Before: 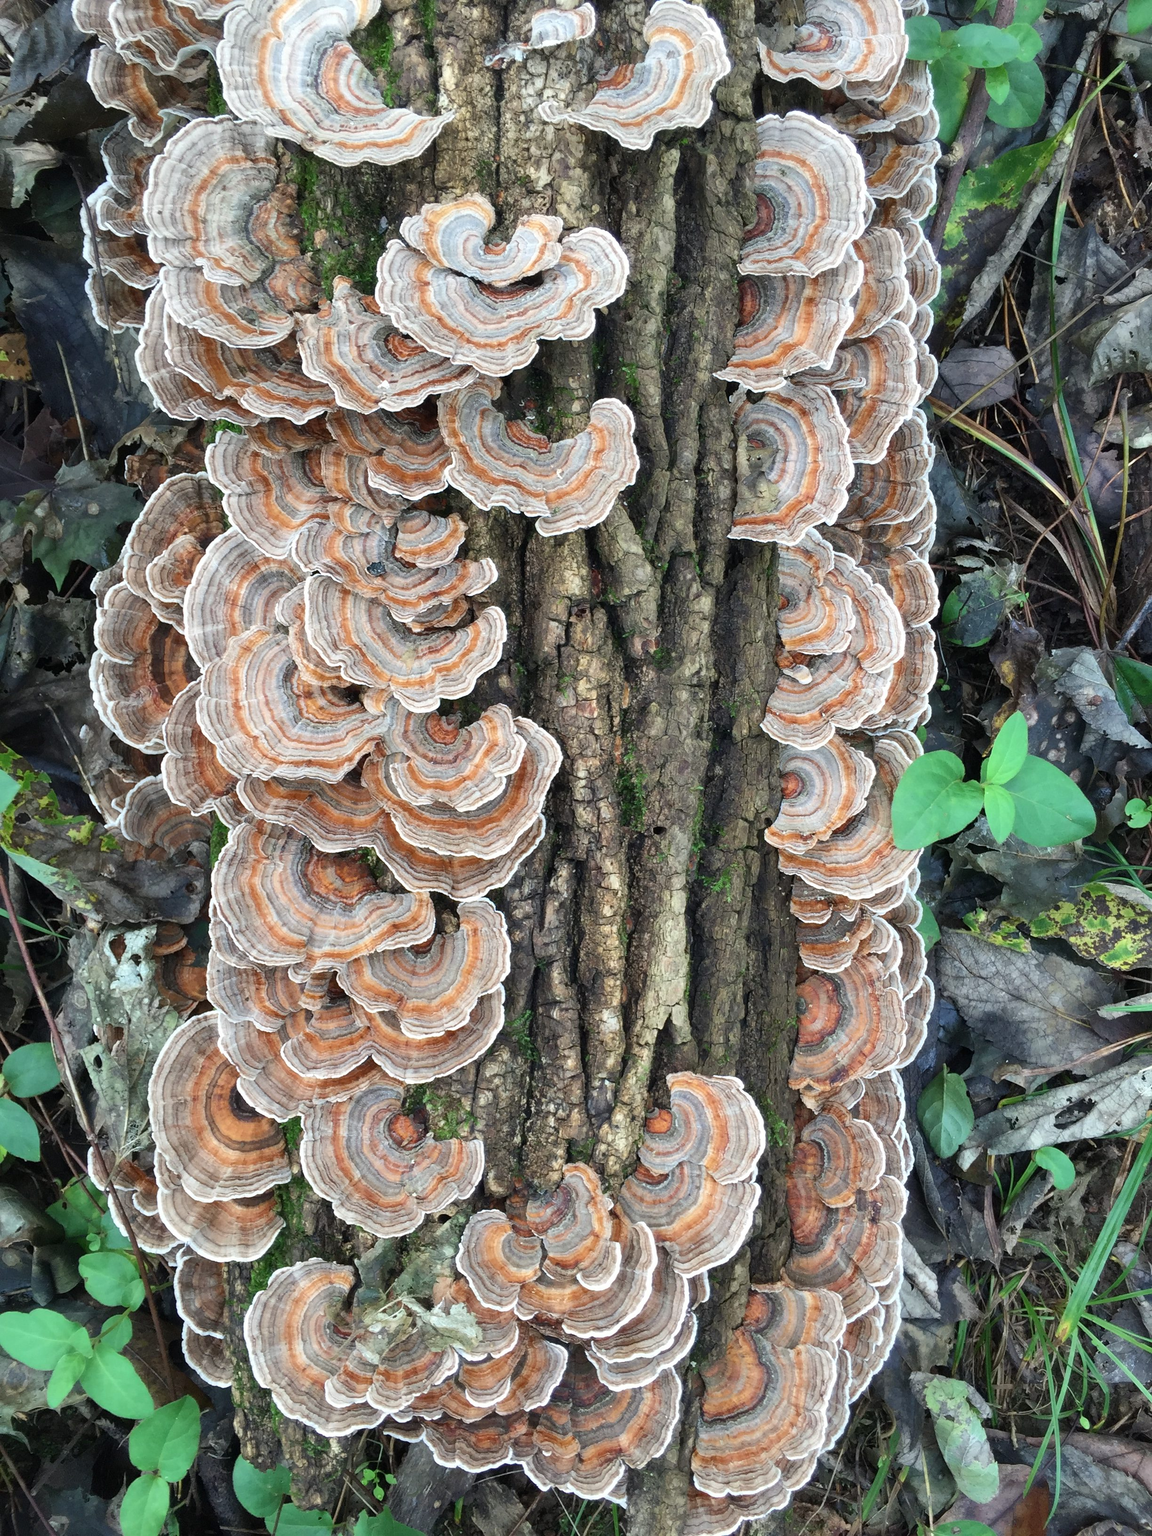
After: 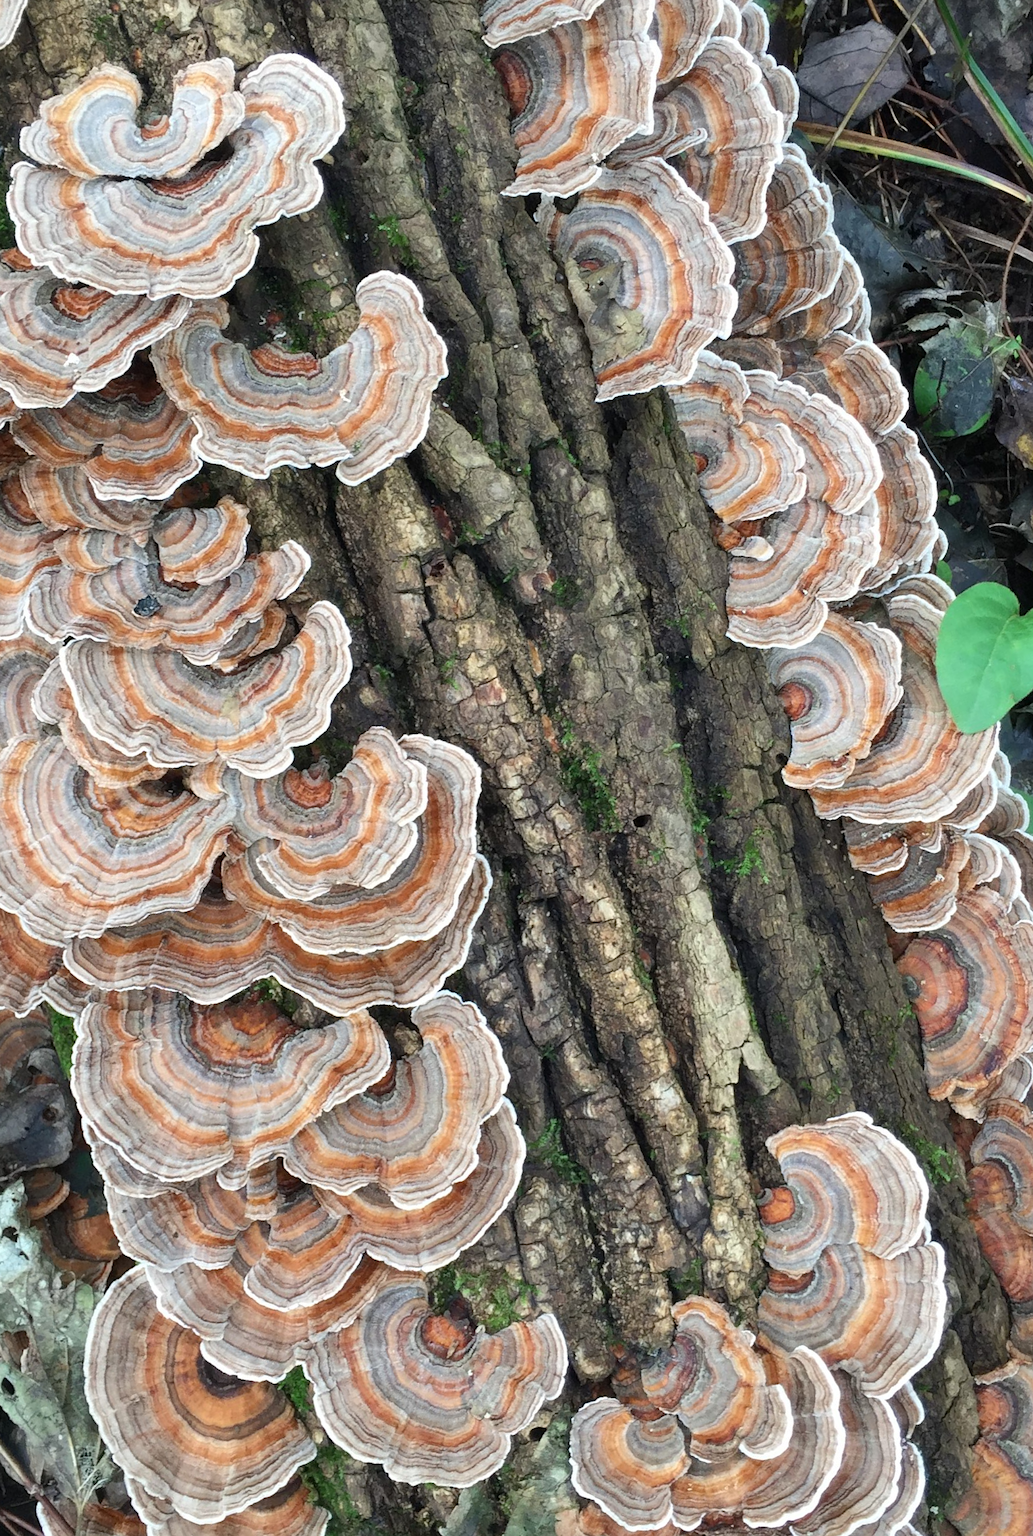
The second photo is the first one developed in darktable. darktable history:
crop and rotate: angle 19.35°, left 6.824%, right 4.341%, bottom 1.058%
